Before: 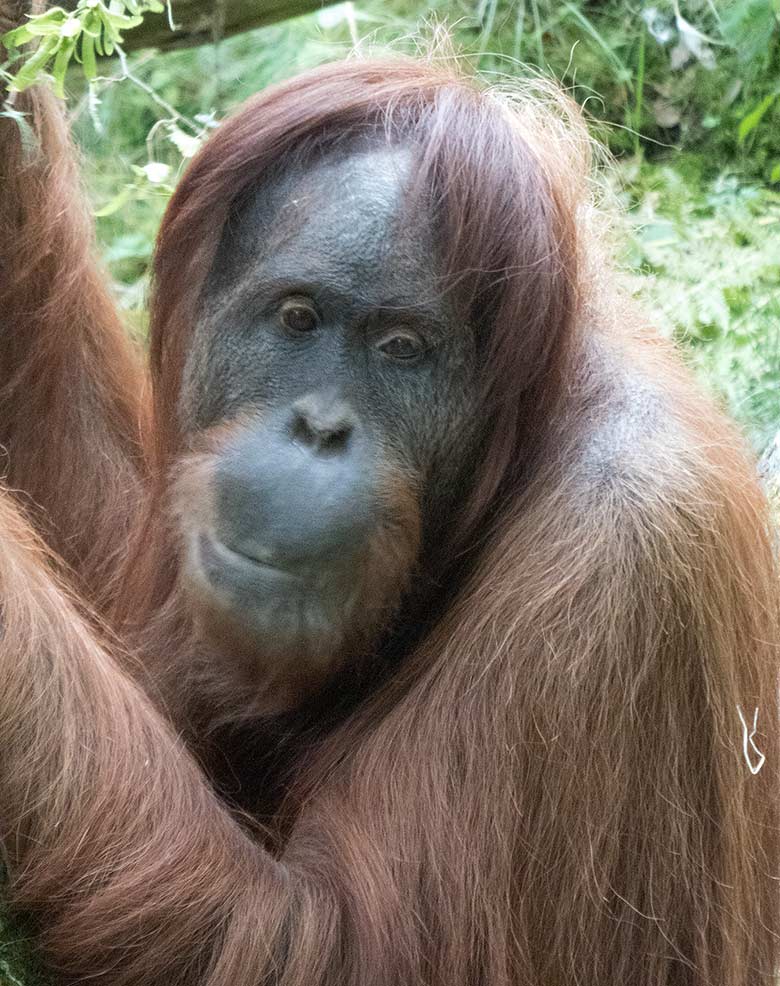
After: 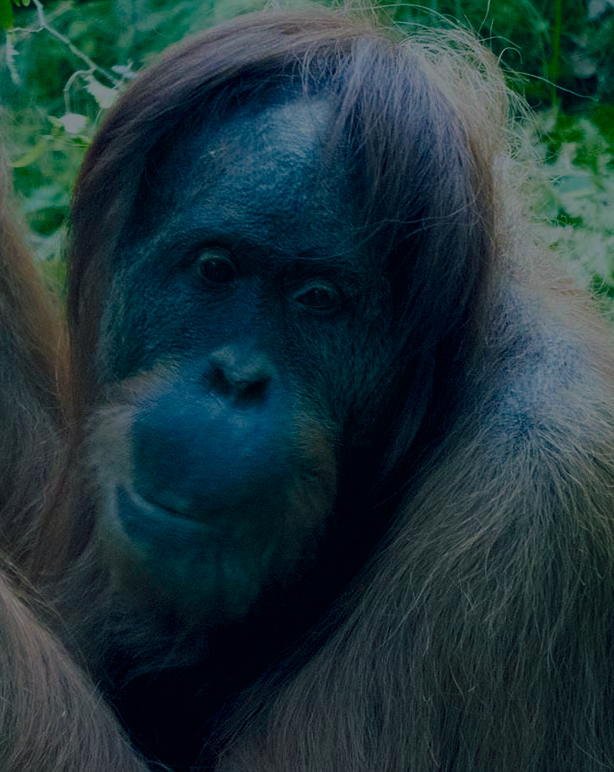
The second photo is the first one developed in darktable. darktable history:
crop and rotate: left 10.749%, top 5.125%, right 10.407%, bottom 16.55%
exposure: exposure -1.975 EV, compensate highlight preservation false
color balance rgb: shadows lift › luminance -28.635%, shadows lift › chroma 10.257%, shadows lift › hue 229.44°, global offset › chroma 0.063%, global offset › hue 254.06°, linear chroma grading › global chroma 17.071%, perceptual saturation grading › global saturation 29.52%, global vibrance 16.59%, saturation formula JzAzBz (2021)
